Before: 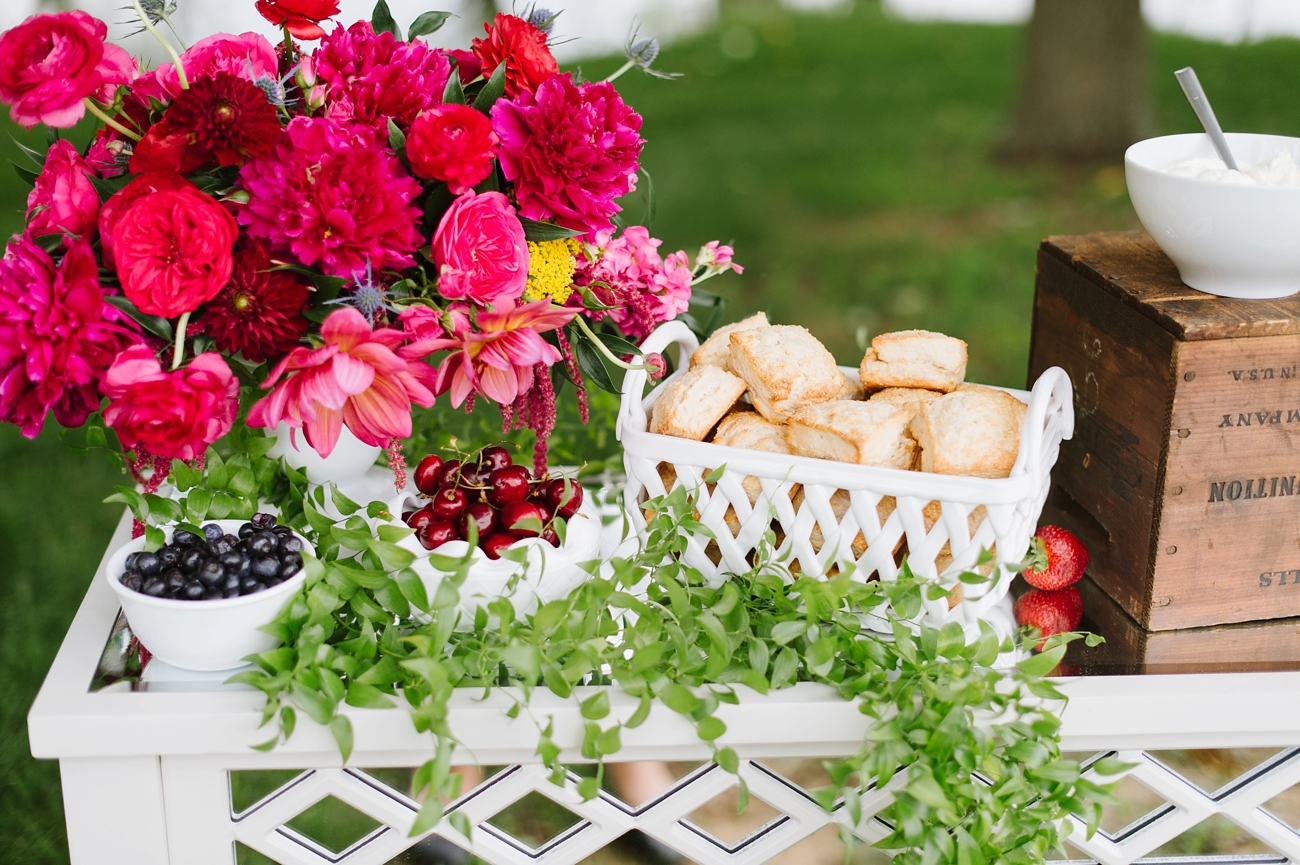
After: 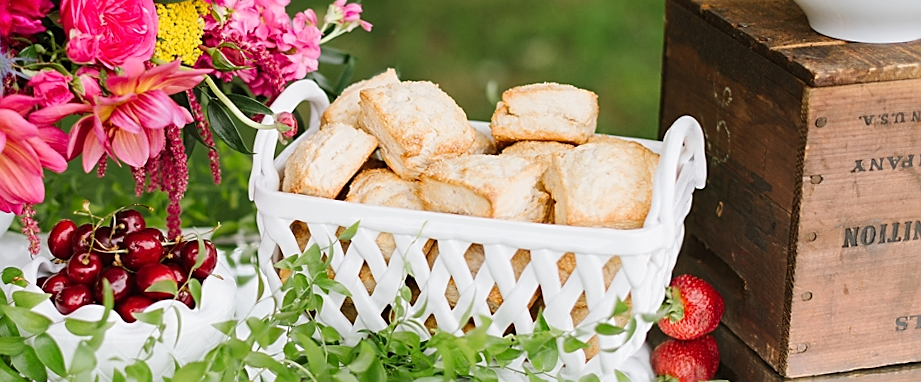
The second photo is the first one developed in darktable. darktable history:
crop and rotate: left 27.938%, top 27.046%, bottom 27.046%
sharpen: on, module defaults
rotate and perspective: rotation -1.42°, crop left 0.016, crop right 0.984, crop top 0.035, crop bottom 0.965
